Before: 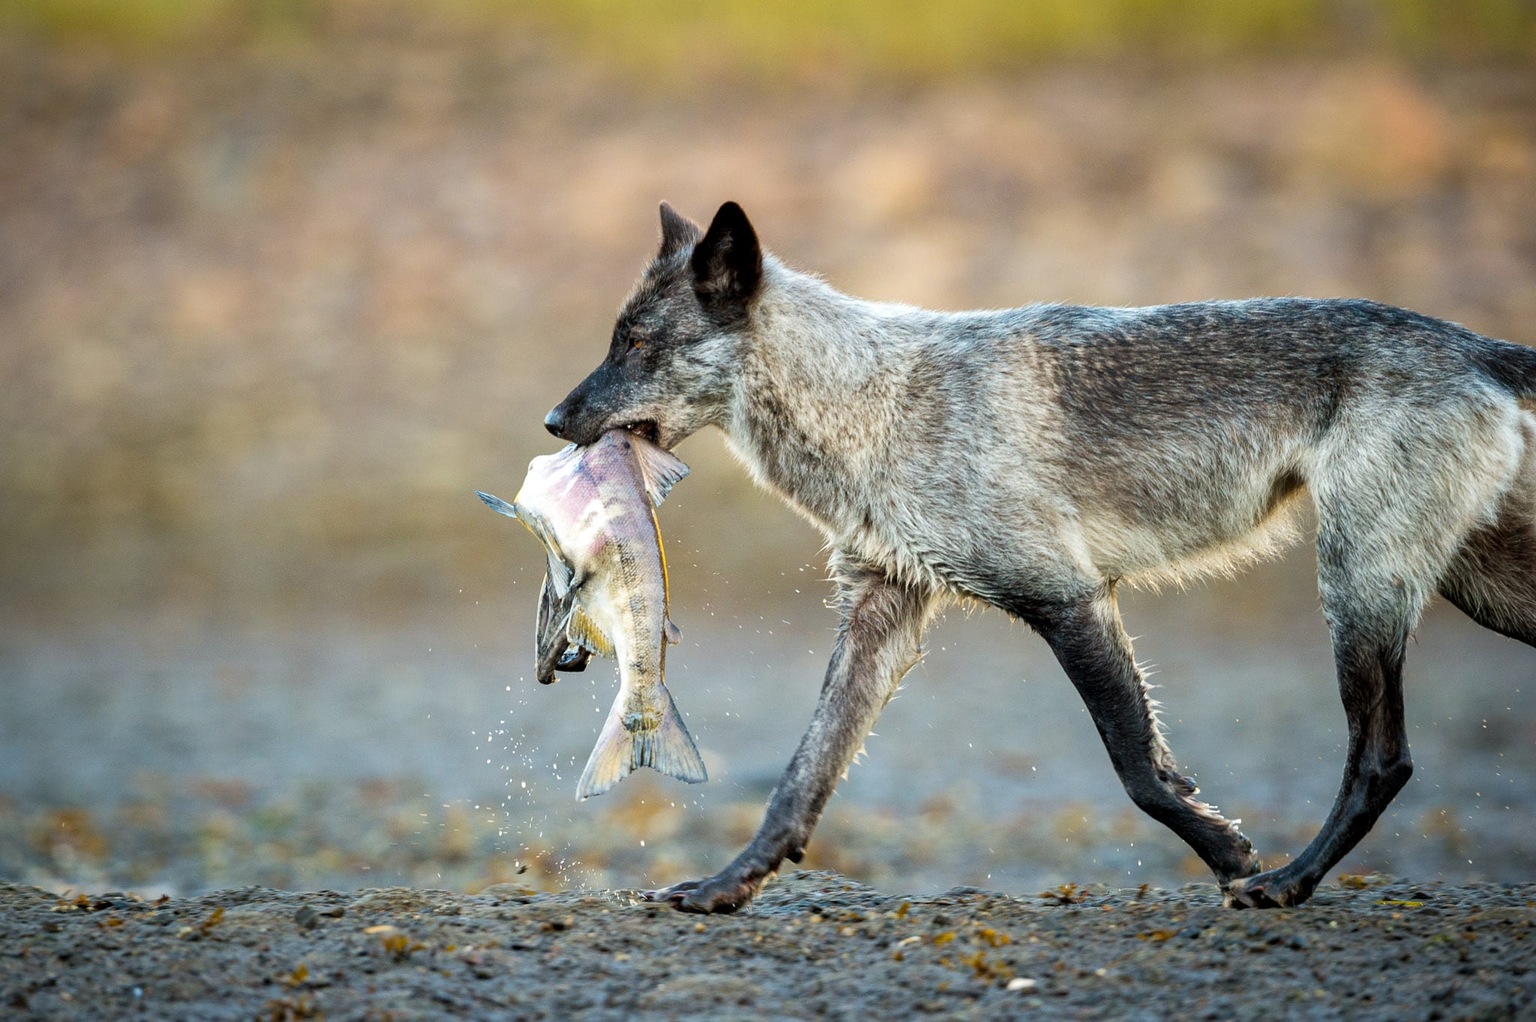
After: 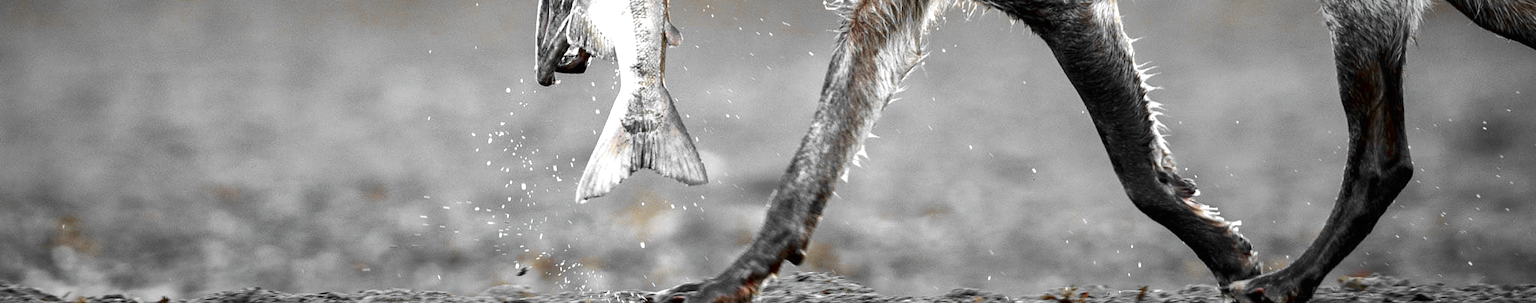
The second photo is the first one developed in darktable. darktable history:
contrast brightness saturation: contrast 0.185, brightness -0.115, saturation 0.205
crop and rotate: top 58.563%, bottom 11.768%
shadows and highlights: shadows 40.11, highlights -59.89
color zones: curves: ch0 [(0, 0.497) (0.096, 0.361) (0.221, 0.538) (0.429, 0.5) (0.571, 0.5) (0.714, 0.5) (0.857, 0.5) (1, 0.497)]; ch1 [(0, 0.5) (0.143, 0.5) (0.257, -0.002) (0.429, 0.04) (0.571, -0.001) (0.714, -0.015) (0.857, 0.024) (1, 0.5)]
exposure: black level correction -0.001, exposure 0.53 EV, compensate highlight preservation false
